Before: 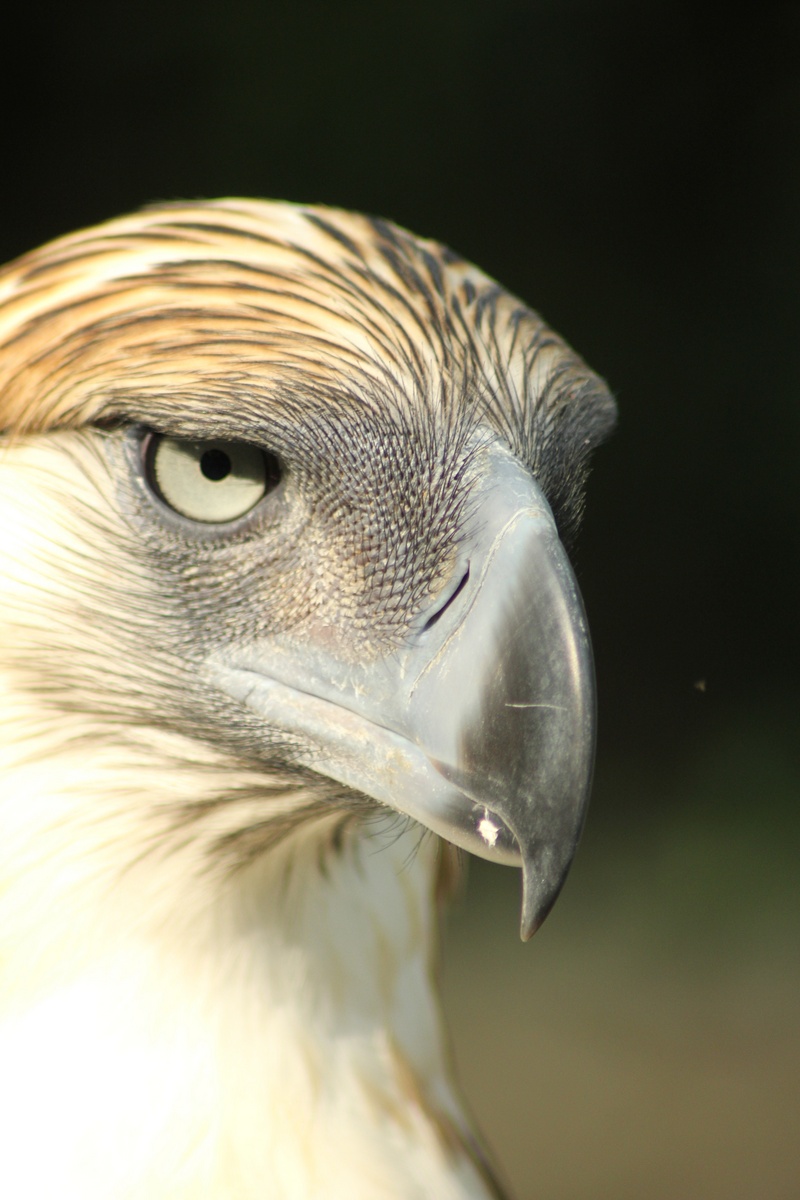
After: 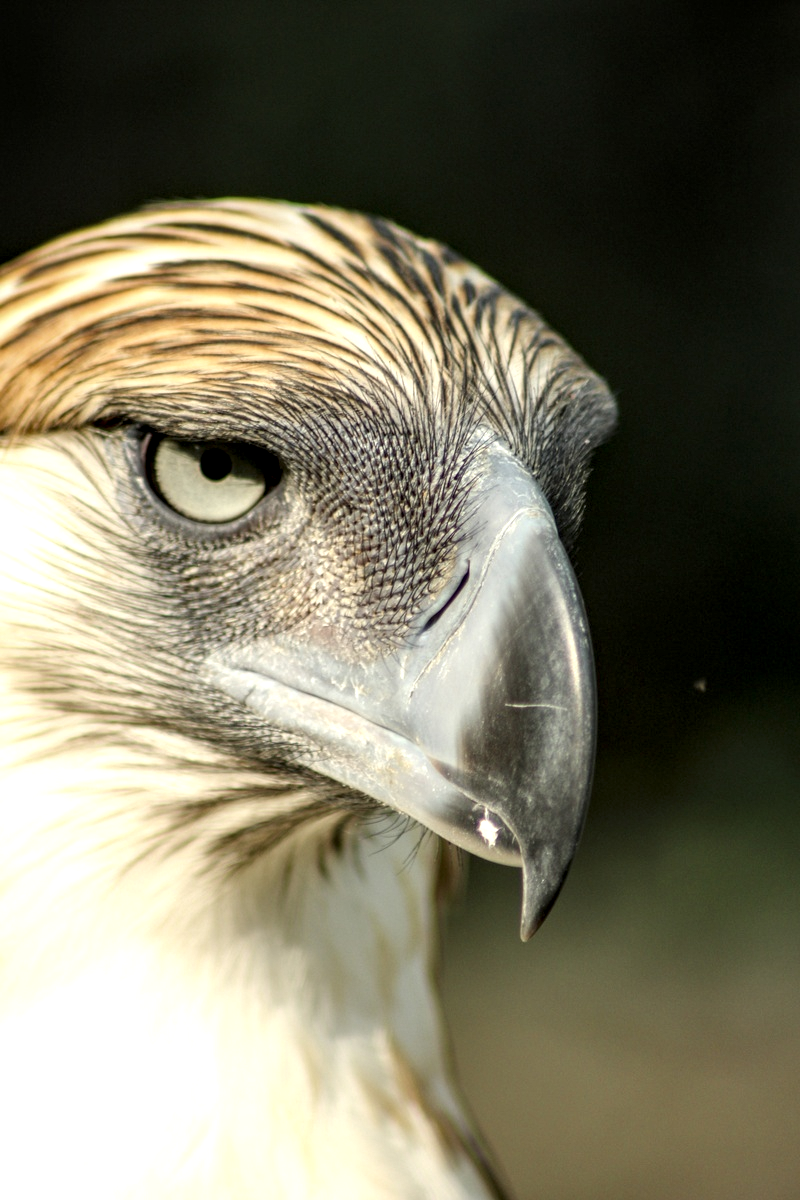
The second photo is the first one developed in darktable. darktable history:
local contrast: highlights 21%, shadows 71%, detail 171%
